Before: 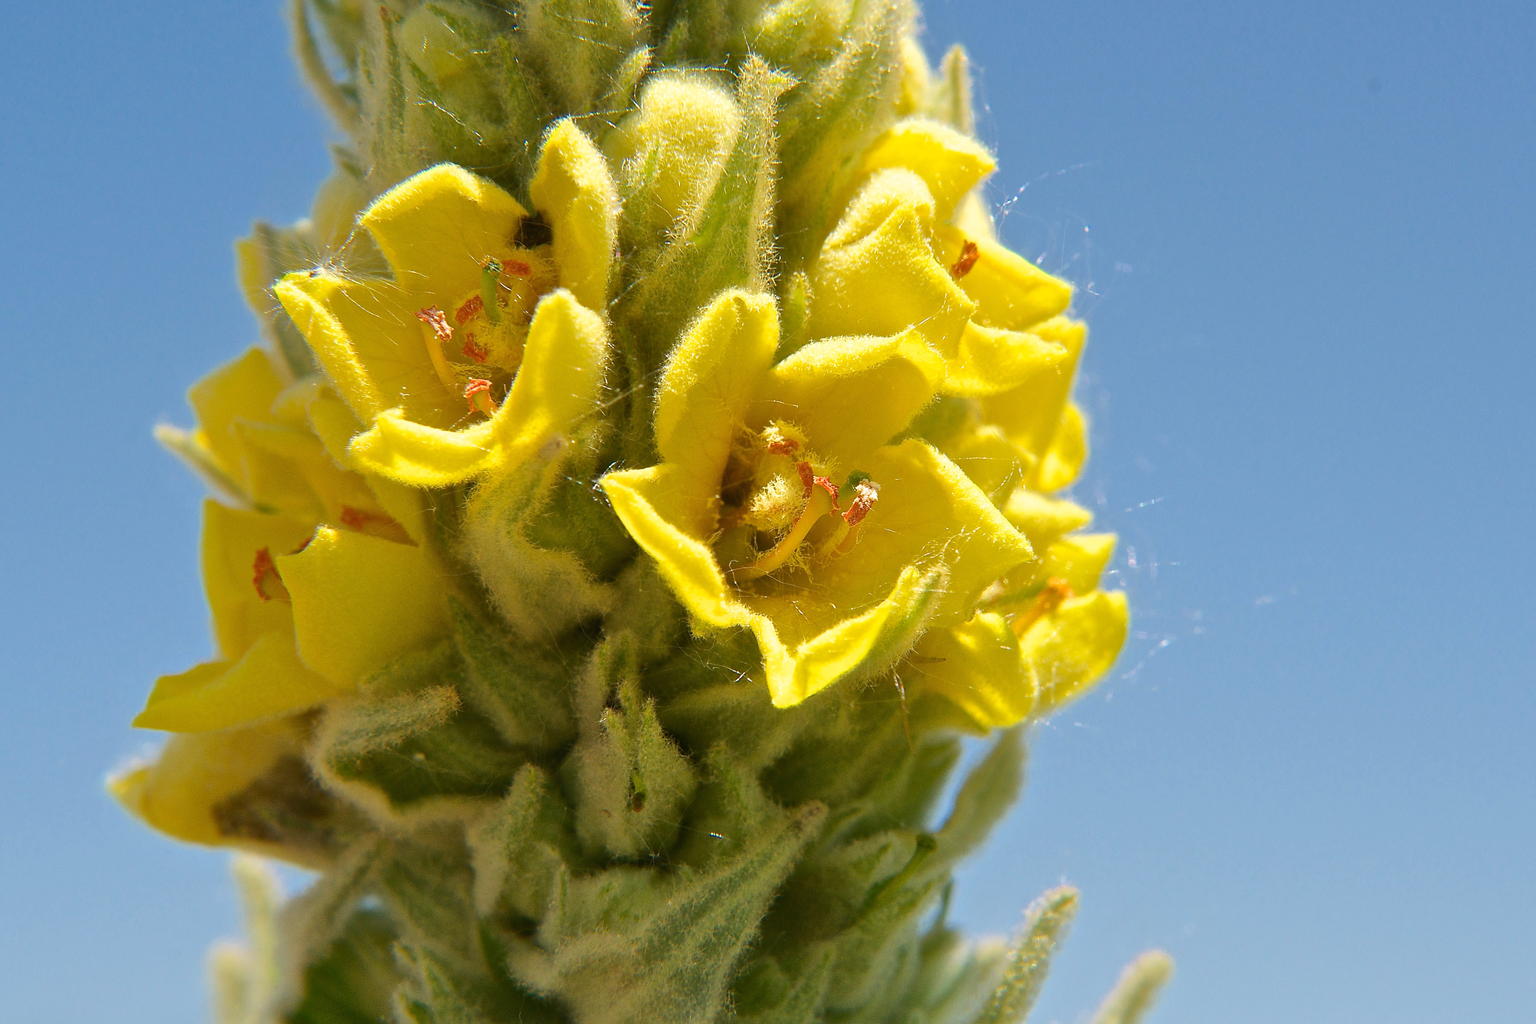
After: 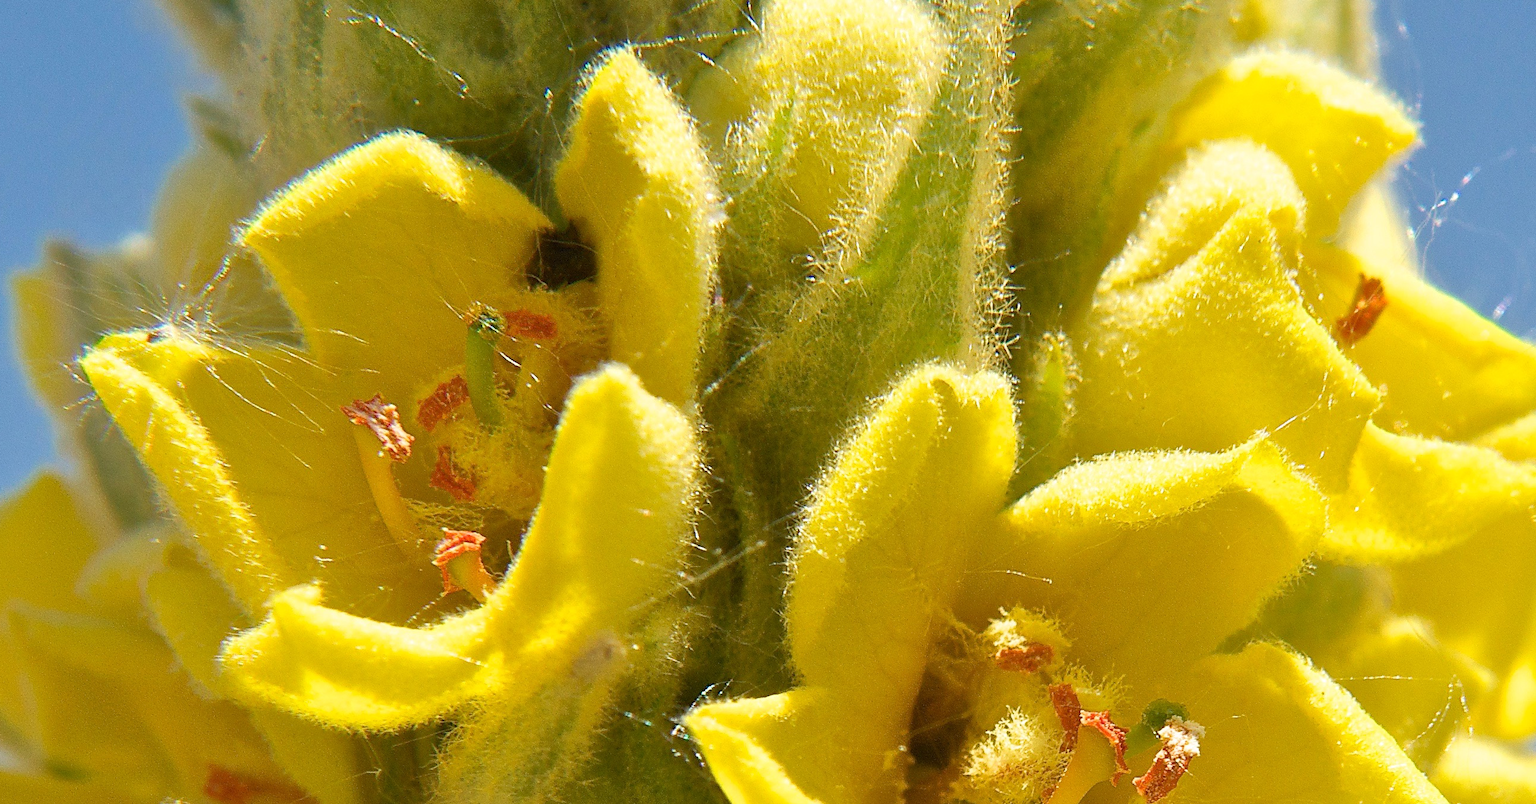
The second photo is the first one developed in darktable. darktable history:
crop: left 14.983%, top 9.057%, right 31.004%, bottom 48.529%
